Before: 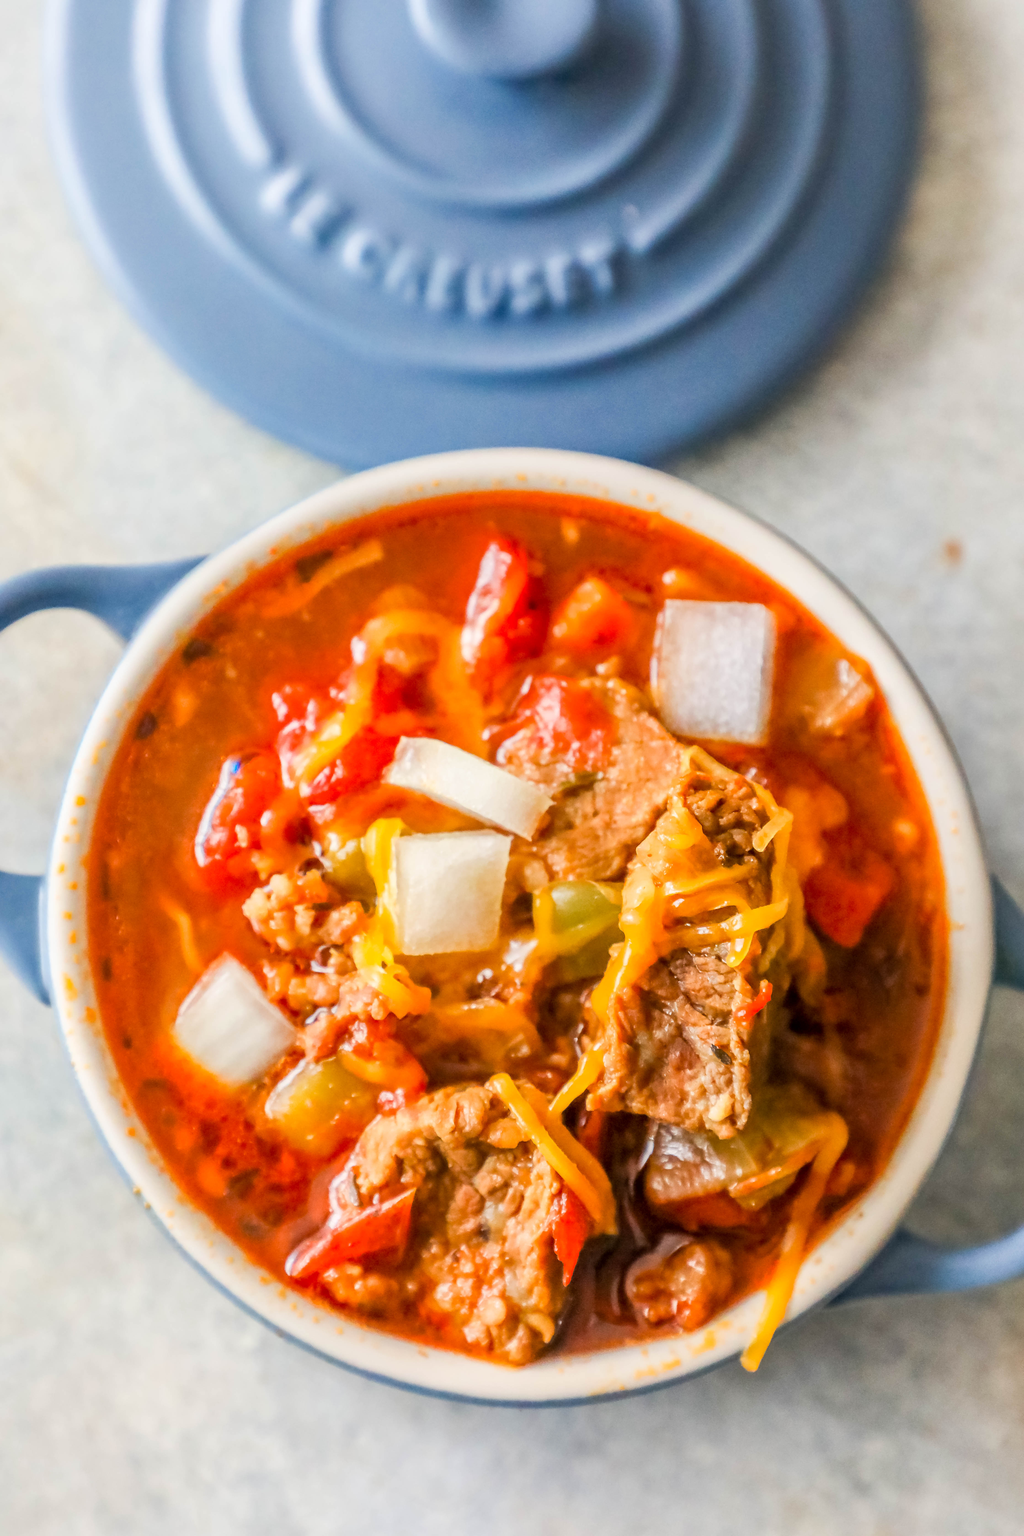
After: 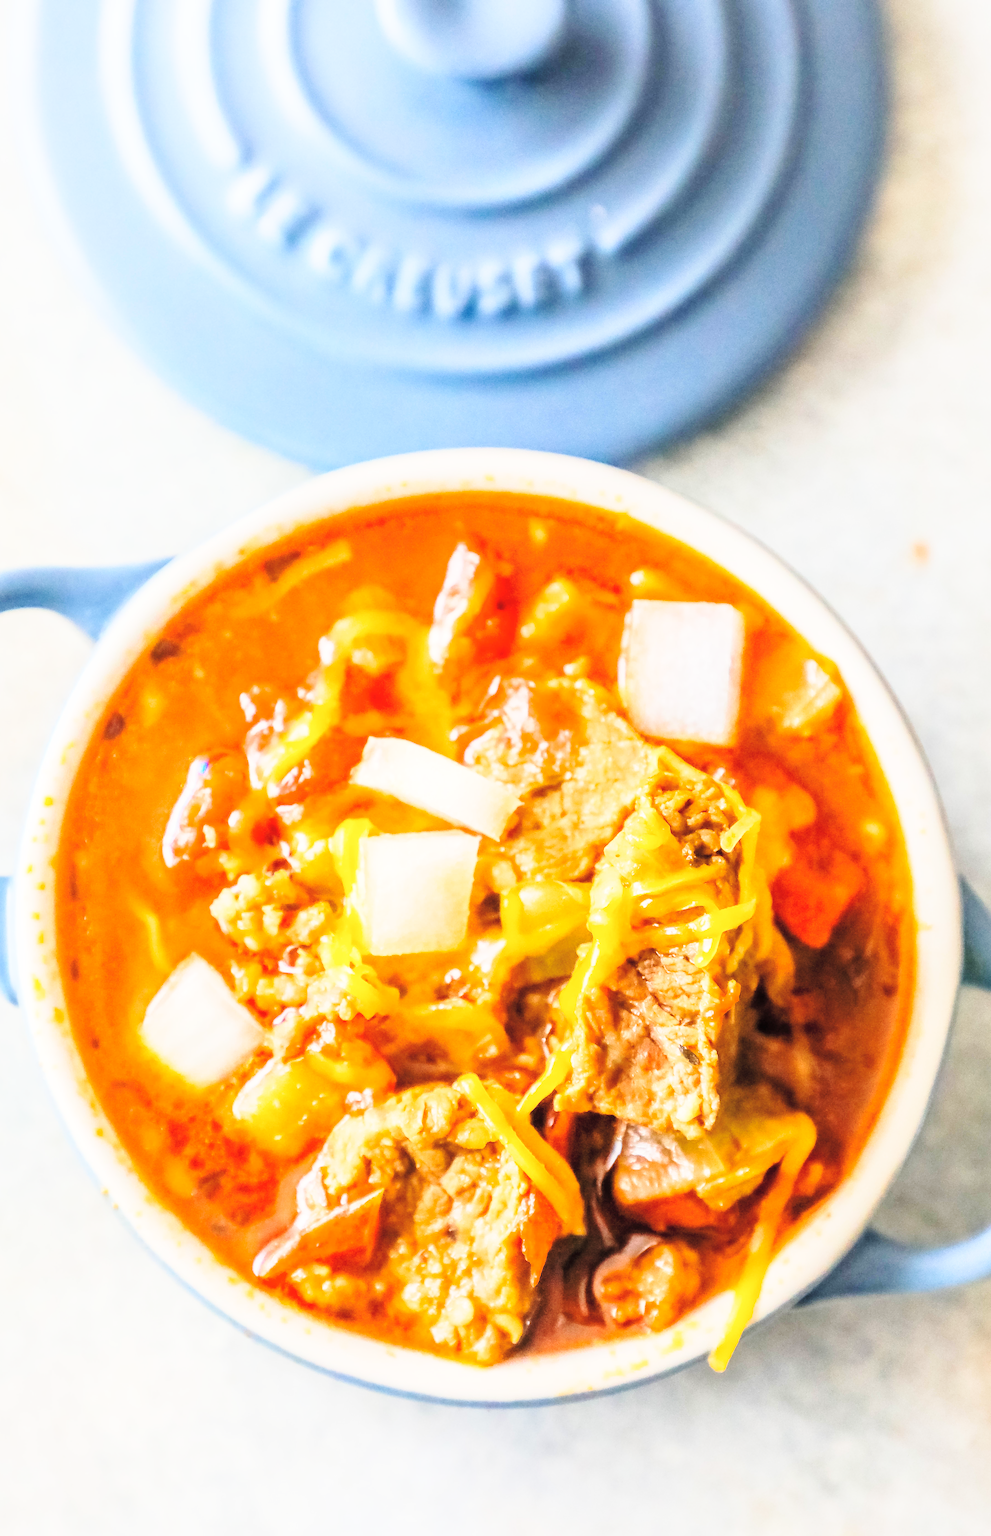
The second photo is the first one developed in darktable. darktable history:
crop and rotate: left 3.184%
sharpen: amount 0.218
base curve: curves: ch0 [(0, 0) (0.028, 0.03) (0.121, 0.232) (0.46, 0.748) (0.859, 0.968) (1, 1)], preserve colors none
contrast brightness saturation: contrast 0.138, brightness 0.229
